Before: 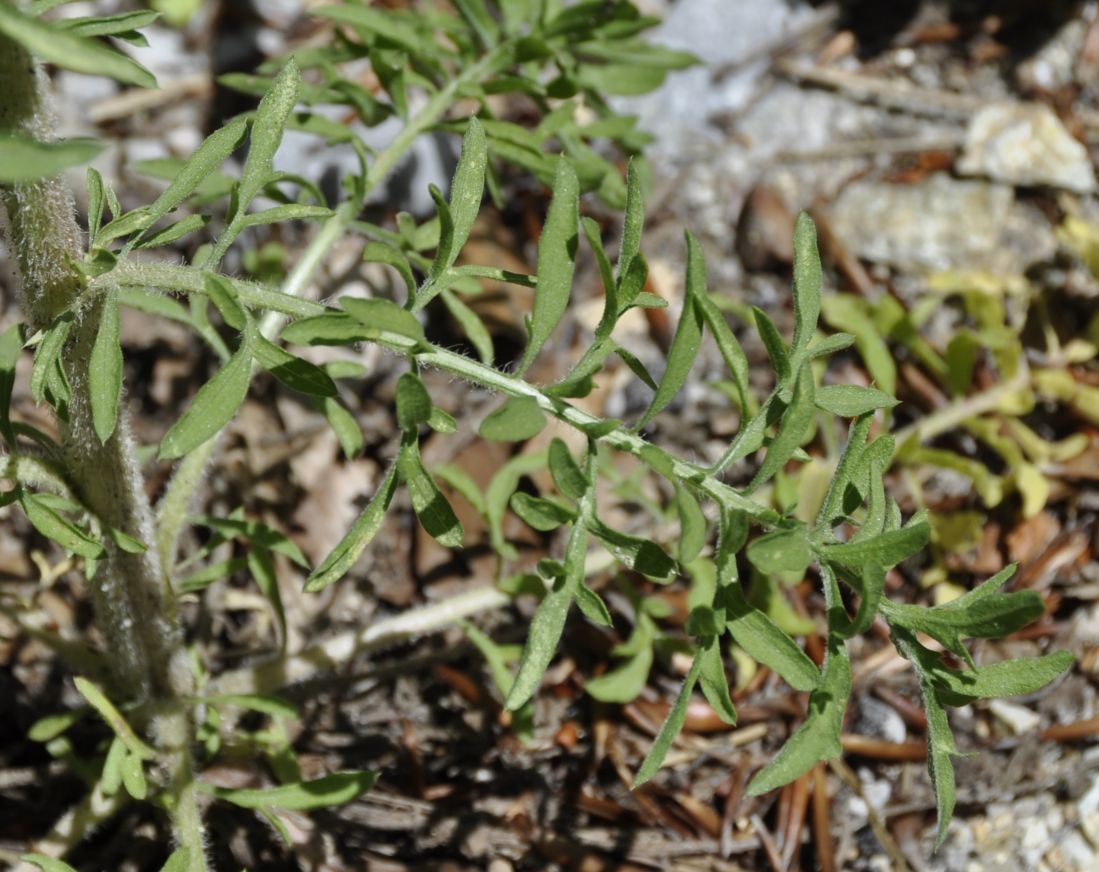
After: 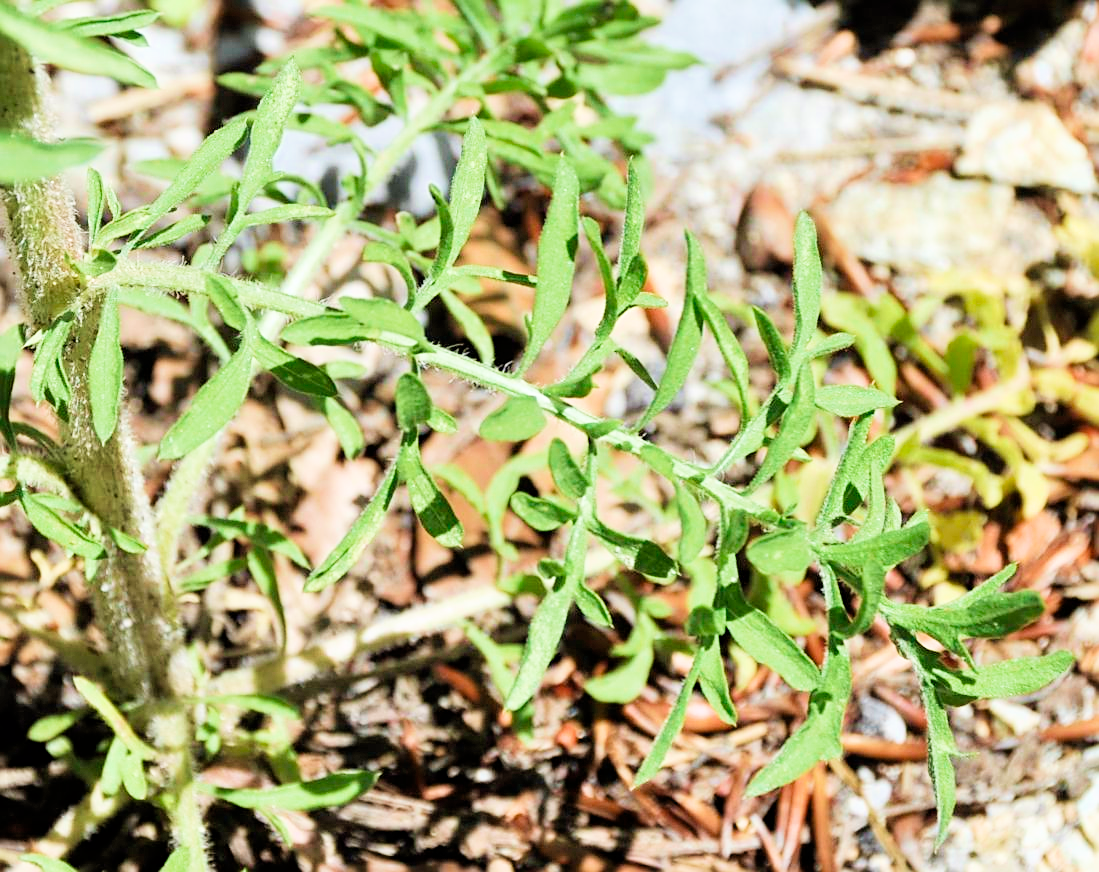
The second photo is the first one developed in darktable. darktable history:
sharpen: on, module defaults
exposure: exposure 1.996 EV, compensate highlight preservation false
filmic rgb: black relative exposure -7.65 EV, white relative exposure 4.56 EV, threshold 3.02 EV, hardness 3.61, enable highlight reconstruction true
velvia: strength 36.93%
